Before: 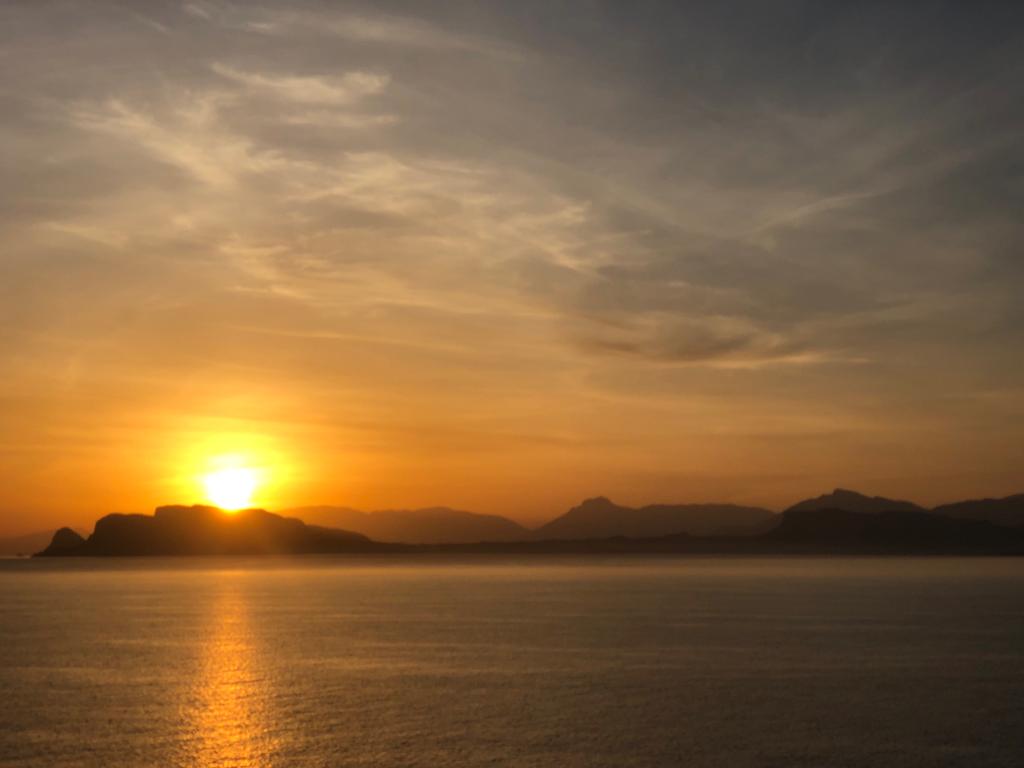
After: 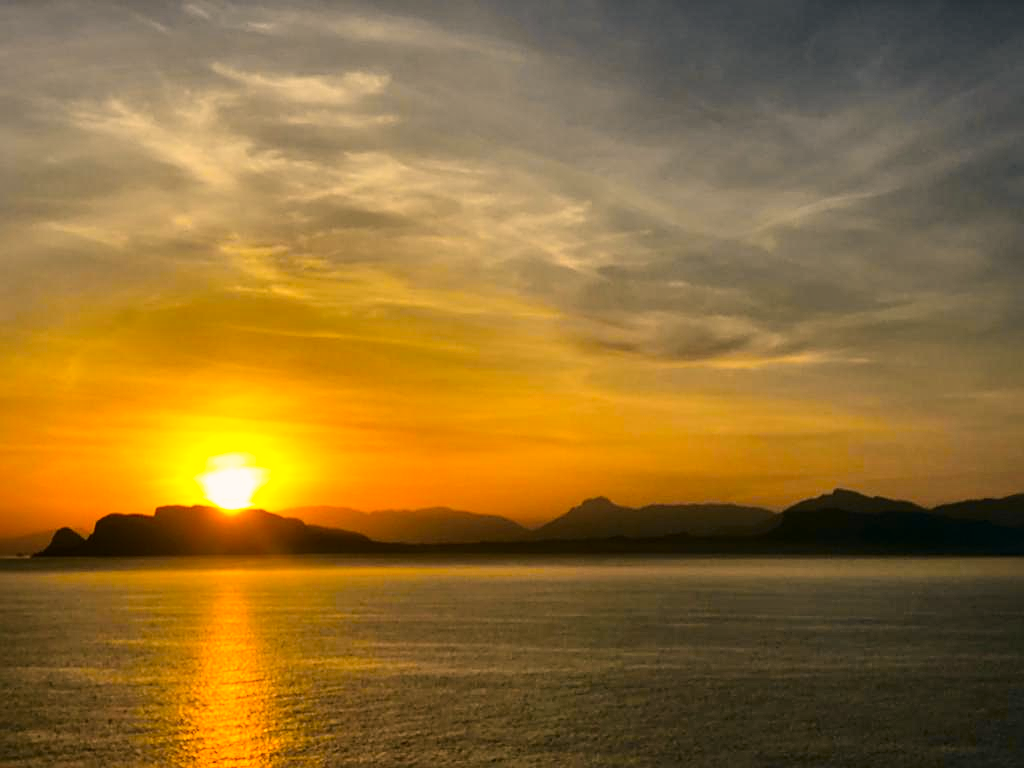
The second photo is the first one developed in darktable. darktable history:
local contrast: mode bilateral grid, contrast 19, coarseness 50, detail 132%, midtone range 0.2
exposure: compensate exposure bias true, compensate highlight preservation false
sharpen: on, module defaults
color correction: highlights a* 5.34, highlights b* 5.35, shadows a* -4.26, shadows b* -4.97
tone curve: curves: ch0 [(0, 0) (0.136, 0.084) (0.346, 0.366) (0.489, 0.559) (0.66, 0.748) (0.849, 0.902) (1, 0.974)]; ch1 [(0, 0) (0.353, 0.344) (0.45, 0.46) (0.498, 0.498) (0.521, 0.512) (0.563, 0.559) (0.592, 0.605) (0.641, 0.673) (1, 1)]; ch2 [(0, 0) (0.333, 0.346) (0.375, 0.375) (0.424, 0.43) (0.476, 0.492) (0.502, 0.502) (0.524, 0.531) (0.579, 0.61) (0.612, 0.644) (0.641, 0.722) (1, 1)], color space Lab, independent channels, preserve colors none
shadows and highlights: white point adjustment 0.104, highlights -69.67, soften with gaussian
